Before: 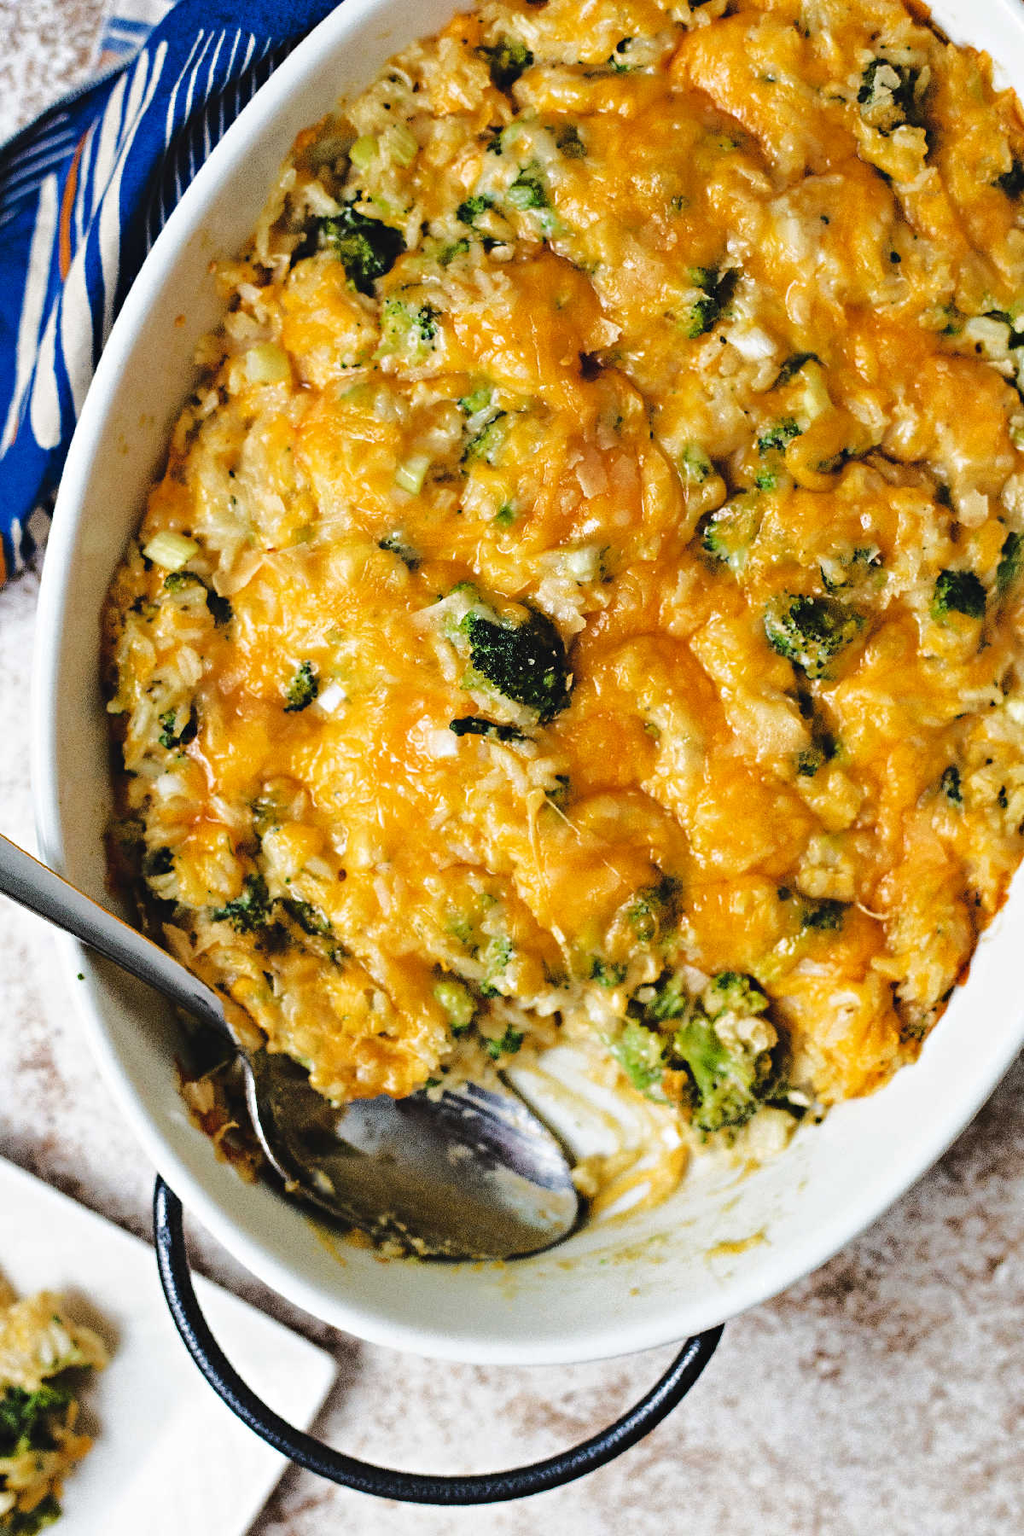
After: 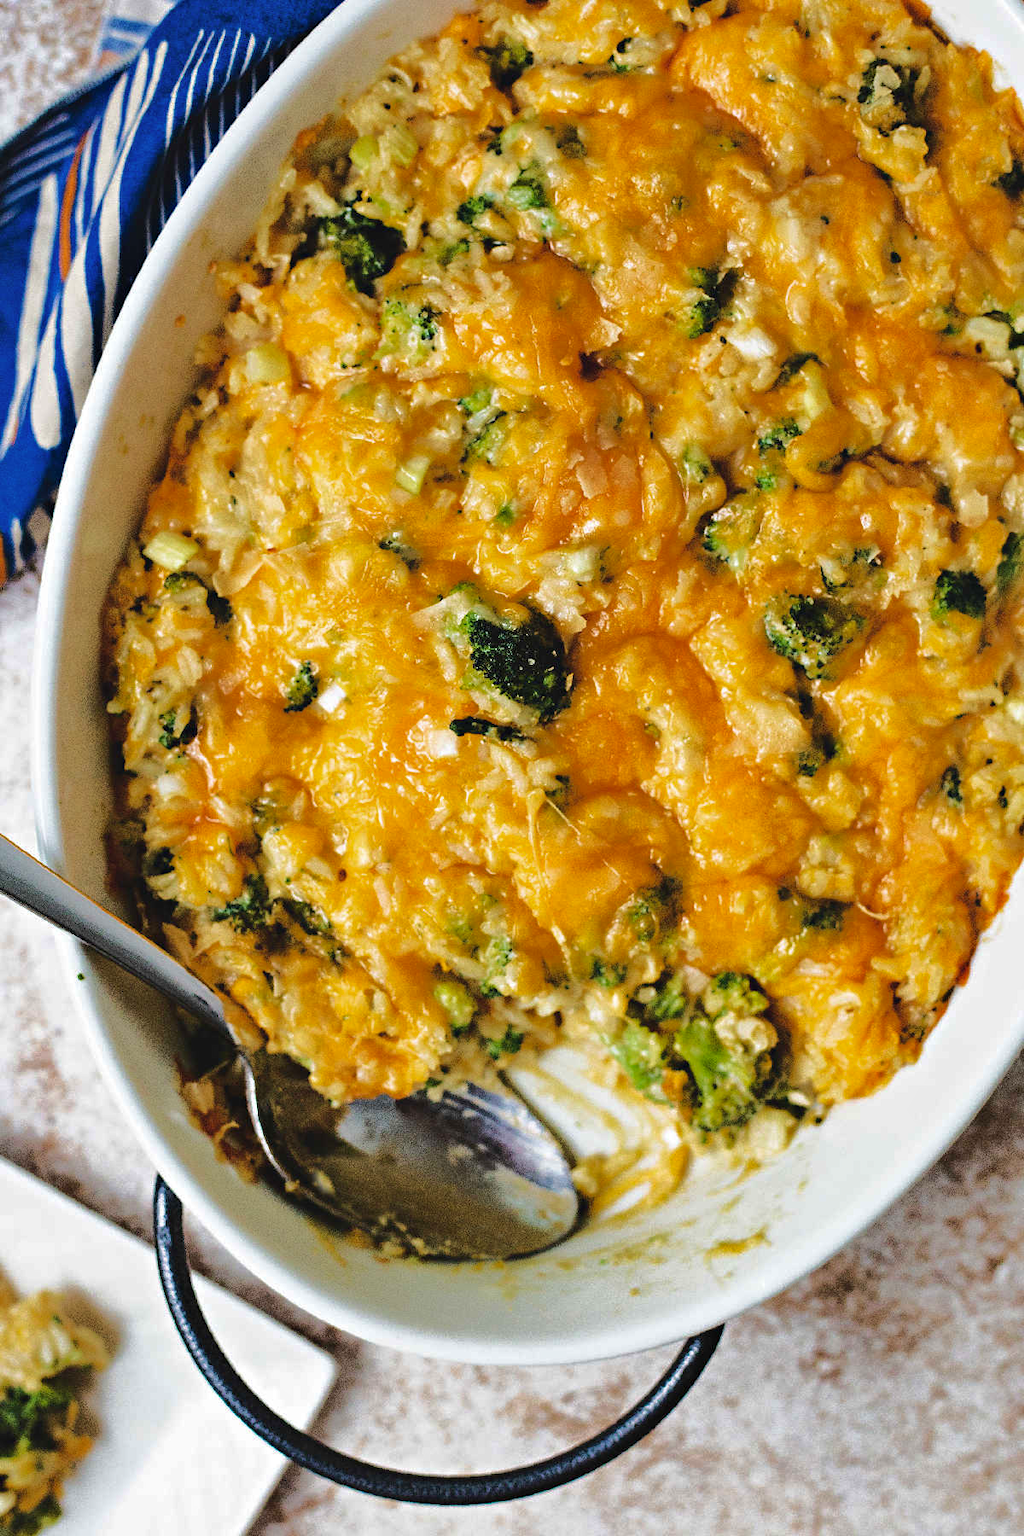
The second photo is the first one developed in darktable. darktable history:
velvia: on, module defaults
shadows and highlights: shadows 30
